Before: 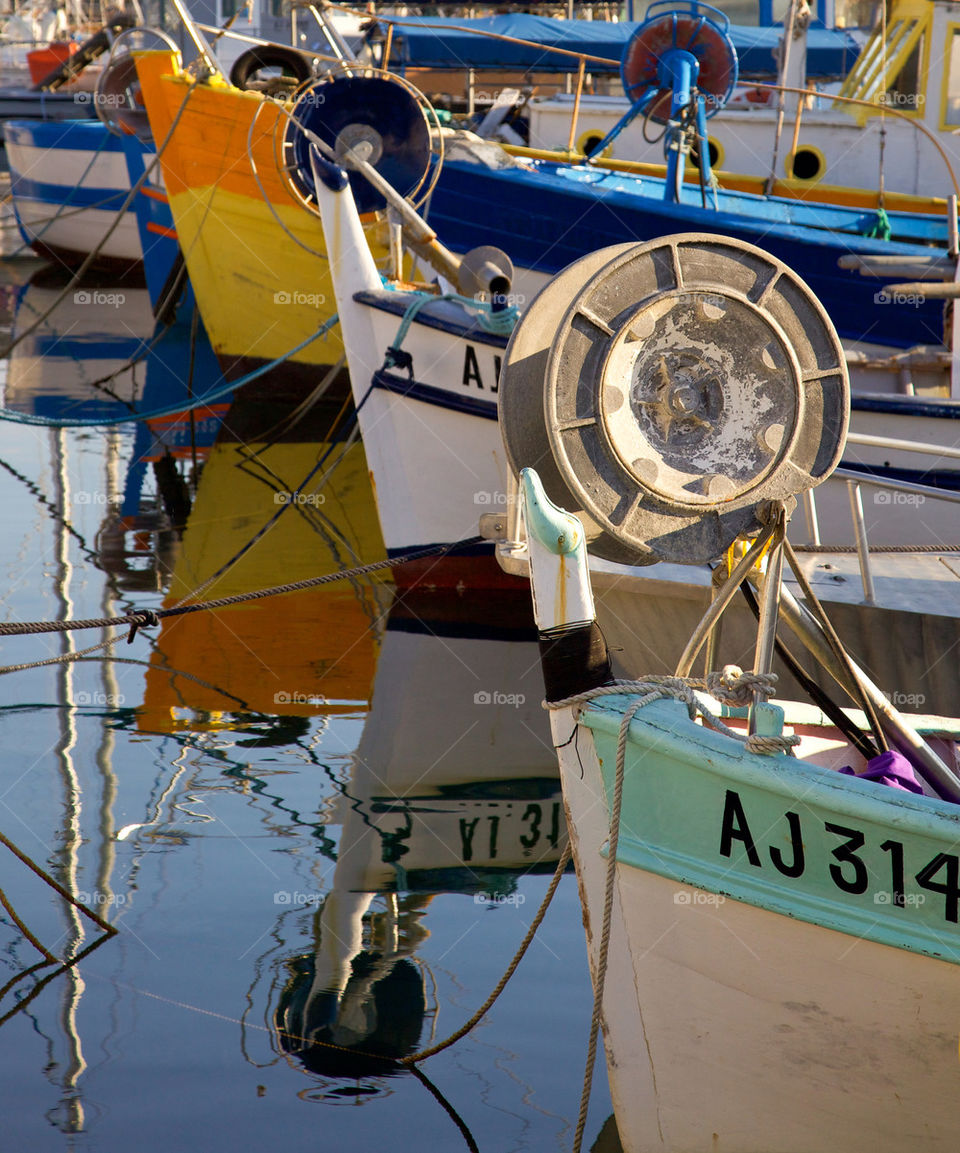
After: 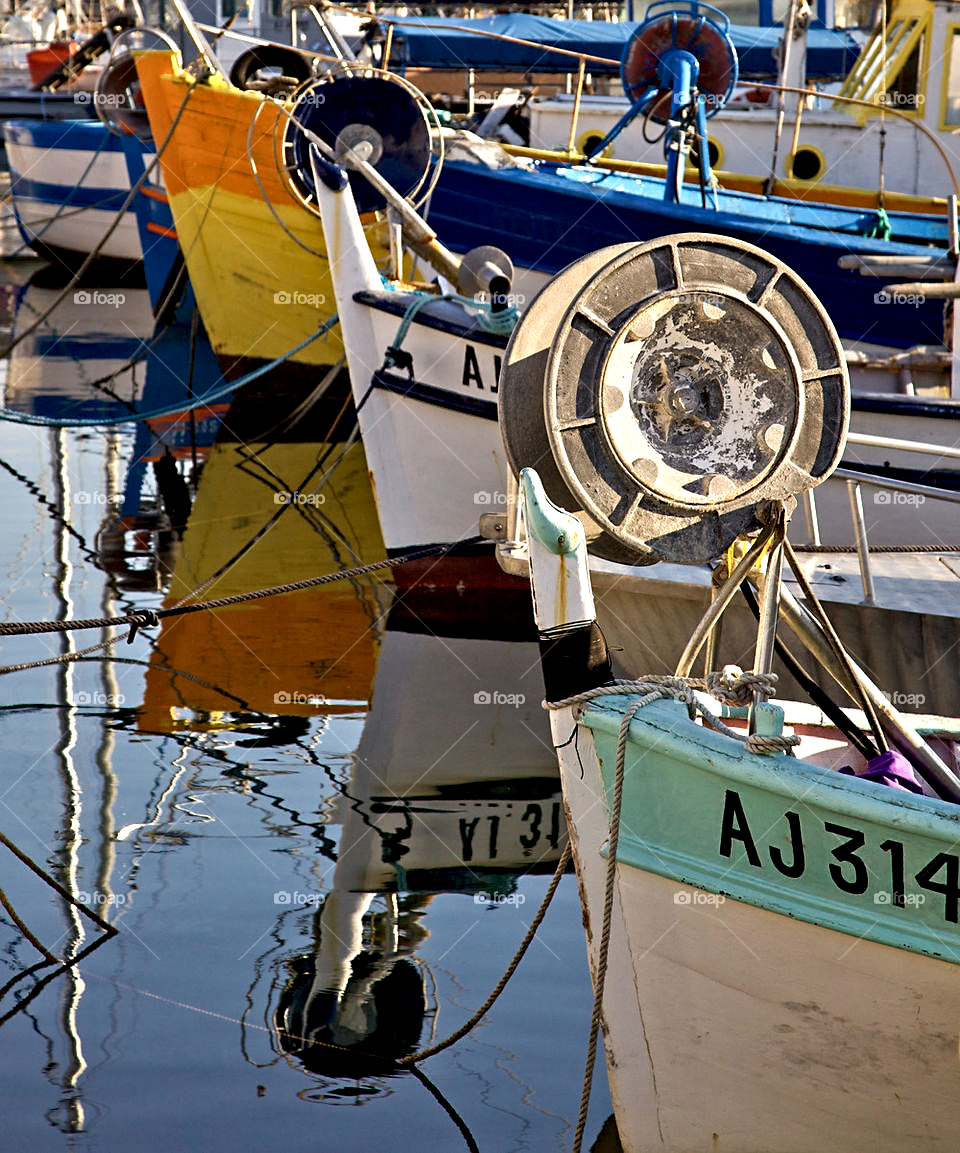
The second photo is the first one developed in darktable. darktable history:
contrast equalizer: y [[0.511, 0.558, 0.631, 0.632, 0.559, 0.512], [0.5 ×6], [0.507, 0.559, 0.627, 0.644, 0.647, 0.647], [0 ×6], [0 ×6]]
sharpen: on, module defaults
